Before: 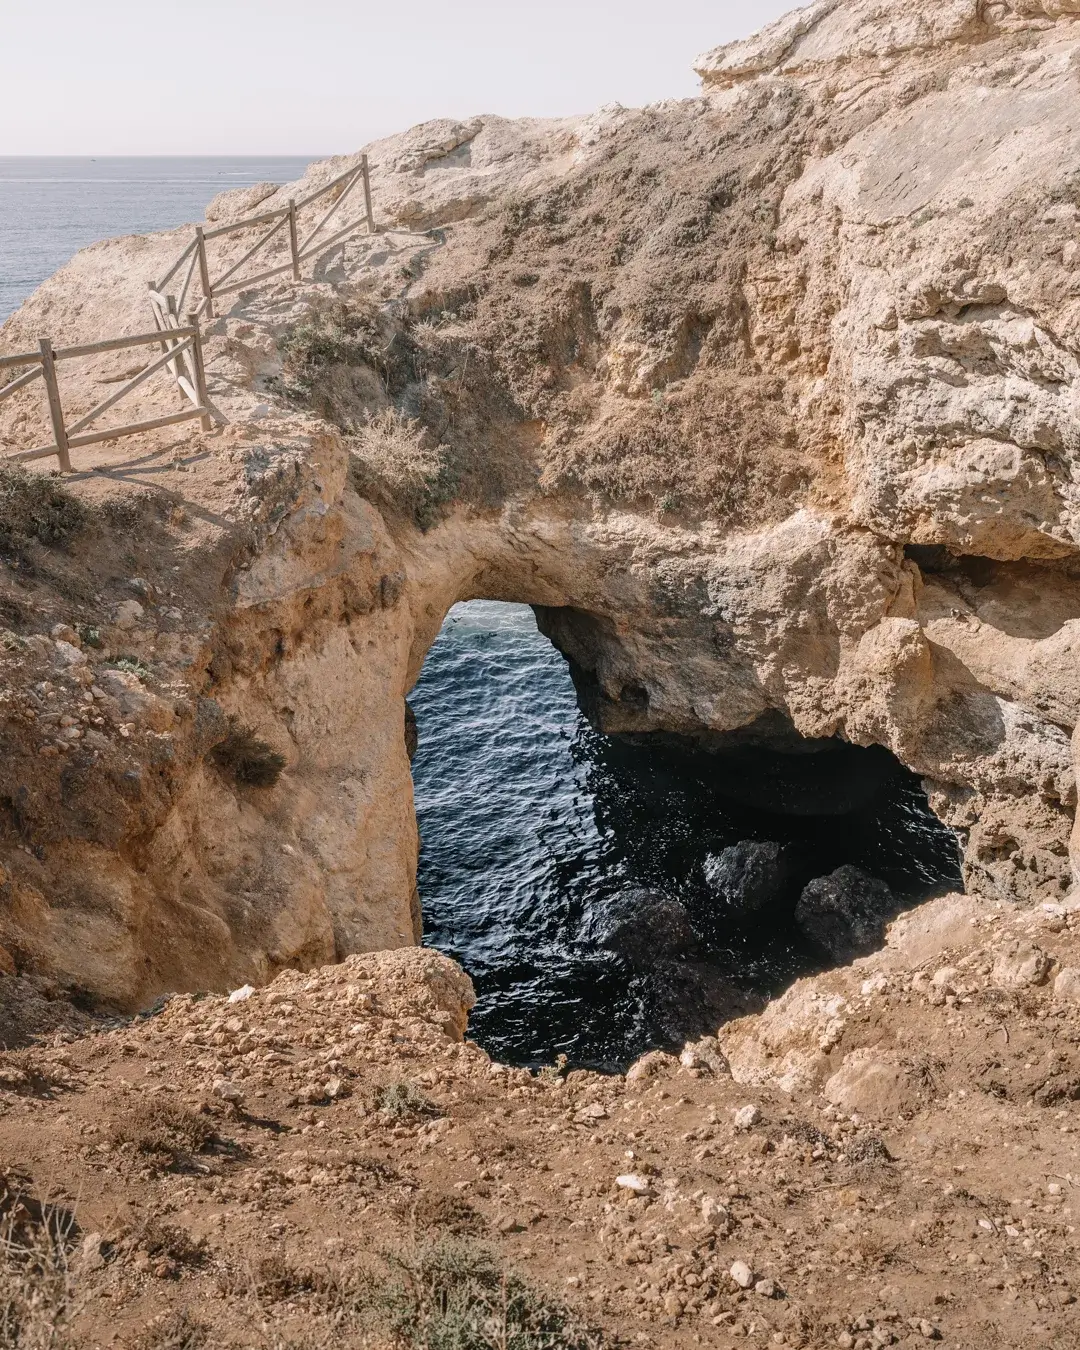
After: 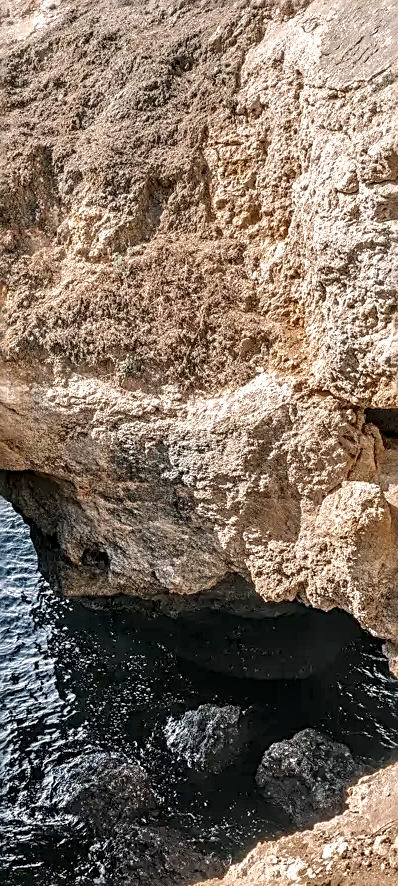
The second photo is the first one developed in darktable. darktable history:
crop and rotate: left 49.936%, top 10.094%, right 13.136%, bottom 24.256%
local contrast: highlights 60%, shadows 60%, detail 160%
exposure: black level correction 0, exposure 0.5 EV, compensate highlight preservation false
sharpen: radius 2.676, amount 0.669
tone equalizer: -8 EV 0.25 EV, -7 EV 0.417 EV, -6 EV 0.417 EV, -5 EV 0.25 EV, -3 EV -0.25 EV, -2 EV -0.417 EV, -1 EV -0.417 EV, +0 EV -0.25 EV, edges refinement/feathering 500, mask exposure compensation -1.57 EV, preserve details guided filter
